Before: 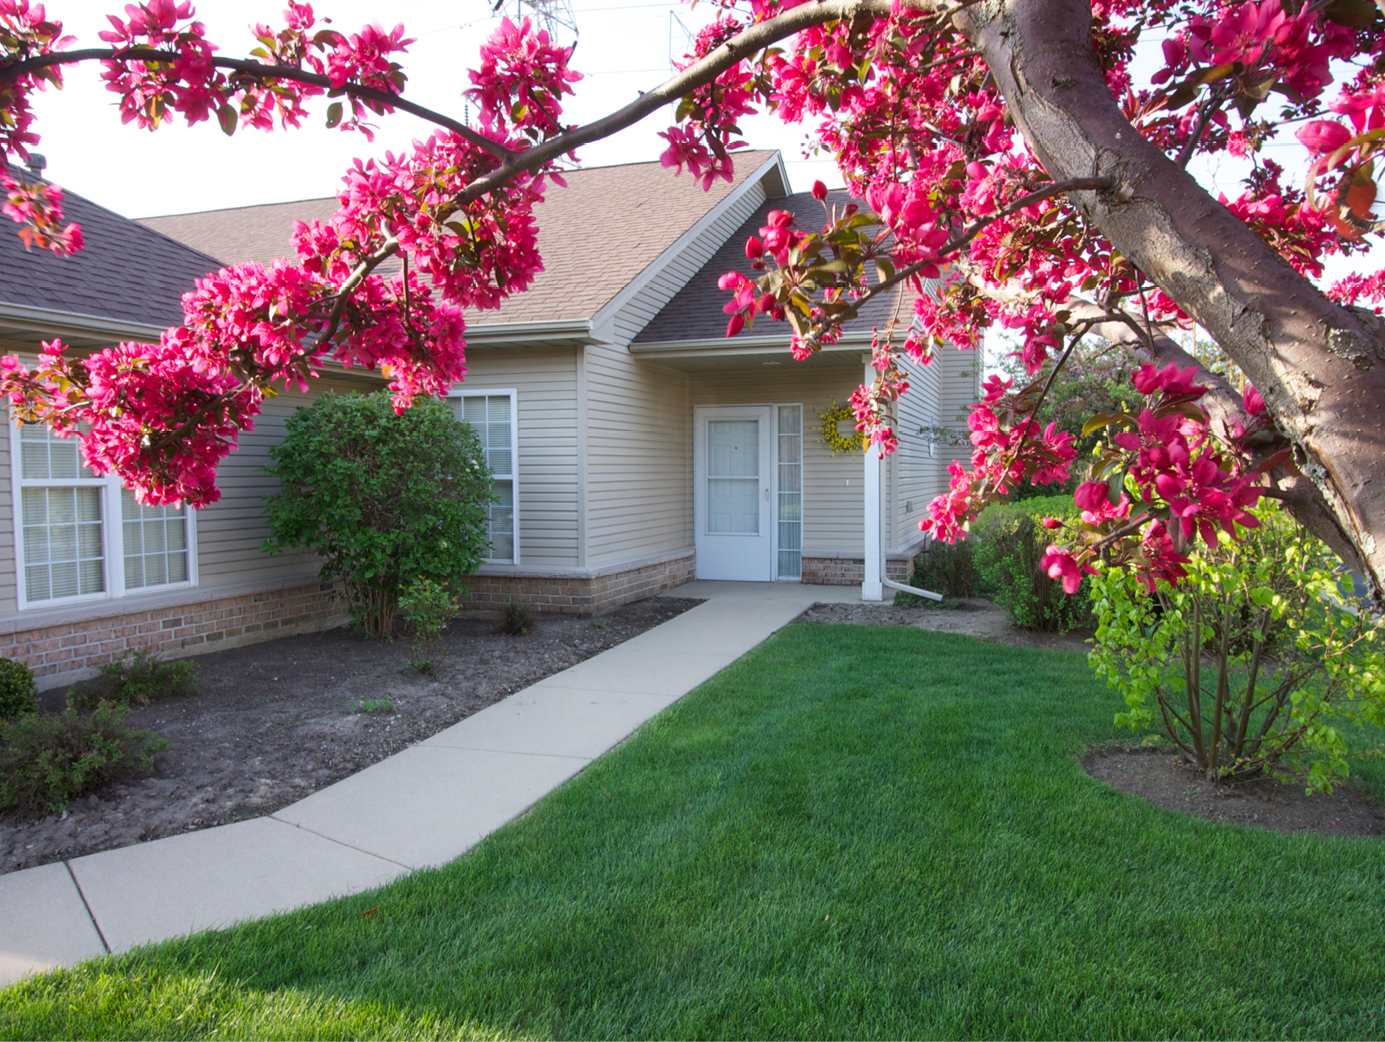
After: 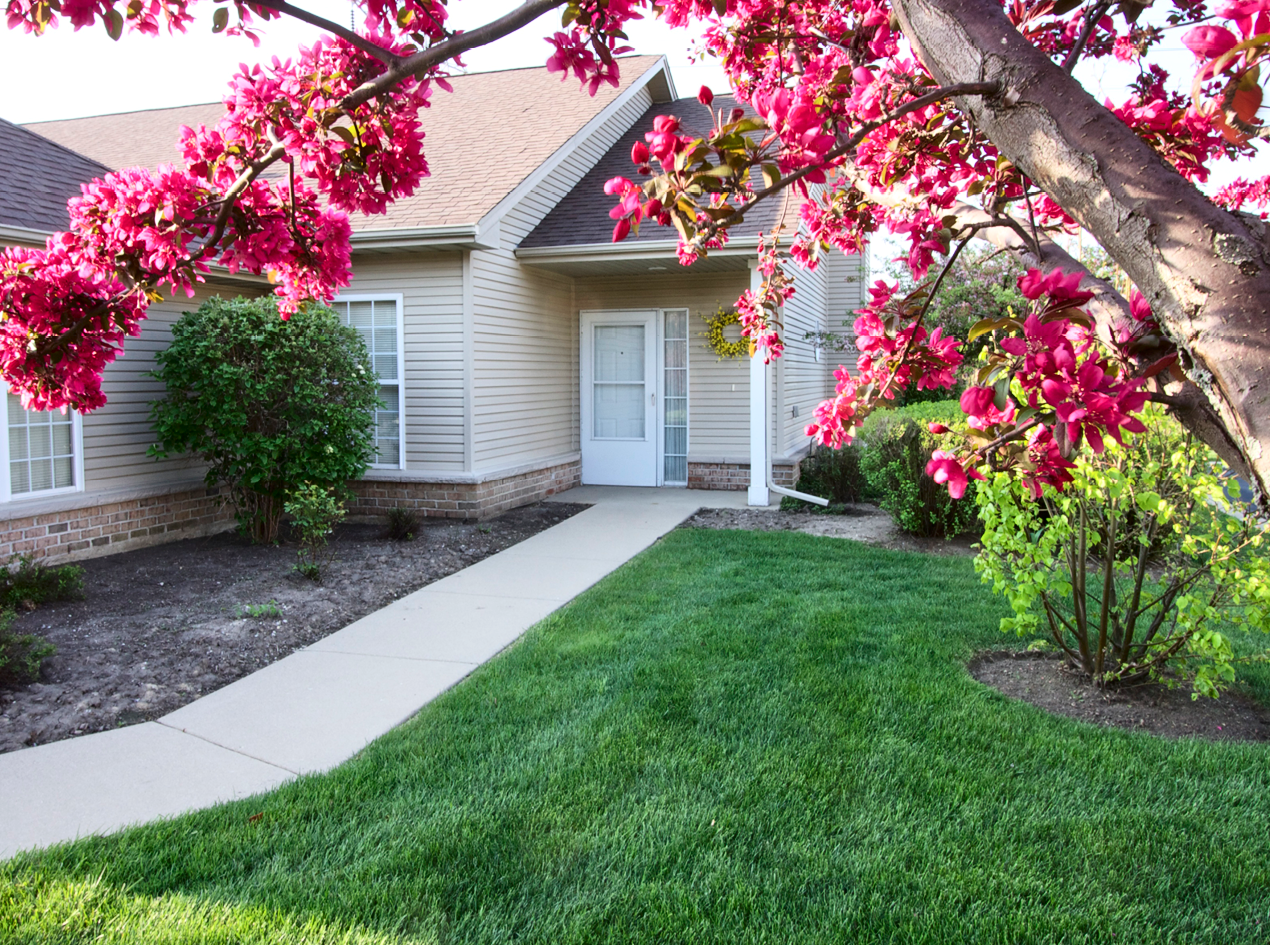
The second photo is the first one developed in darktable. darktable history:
crop and rotate: left 8.262%, top 9.226%
contrast brightness saturation: contrast 0.28
tone equalizer: -8 EV 0.001 EV, -7 EV -0.004 EV, -6 EV 0.009 EV, -5 EV 0.032 EV, -4 EV 0.276 EV, -3 EV 0.644 EV, -2 EV 0.584 EV, -1 EV 0.187 EV, +0 EV 0.024 EV
